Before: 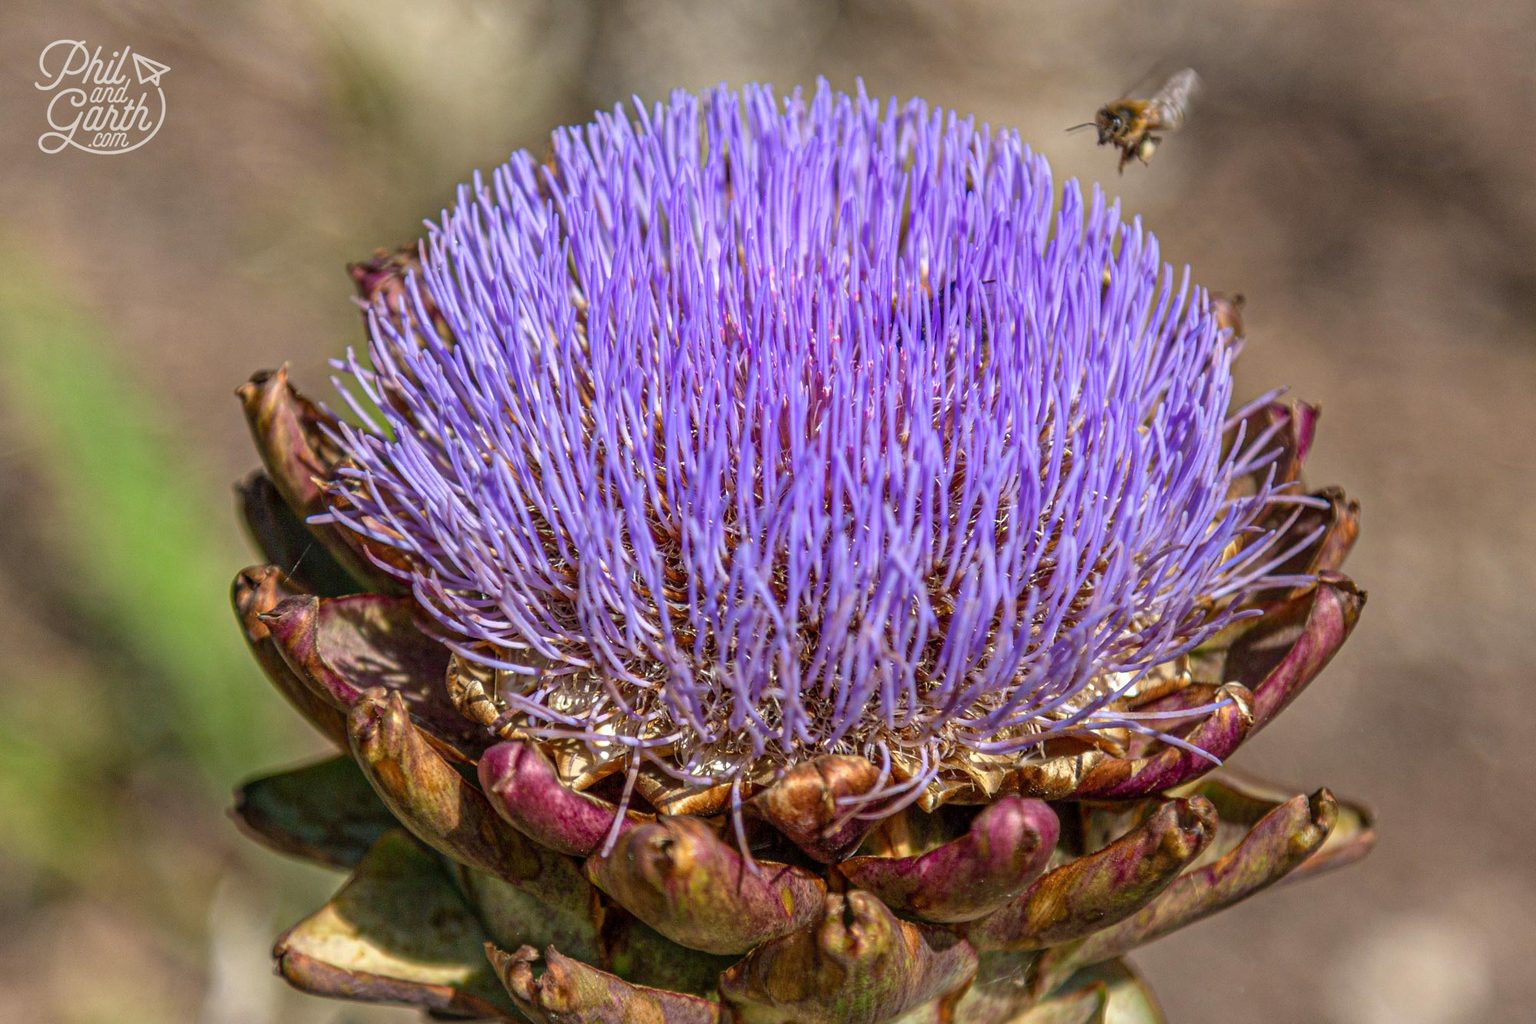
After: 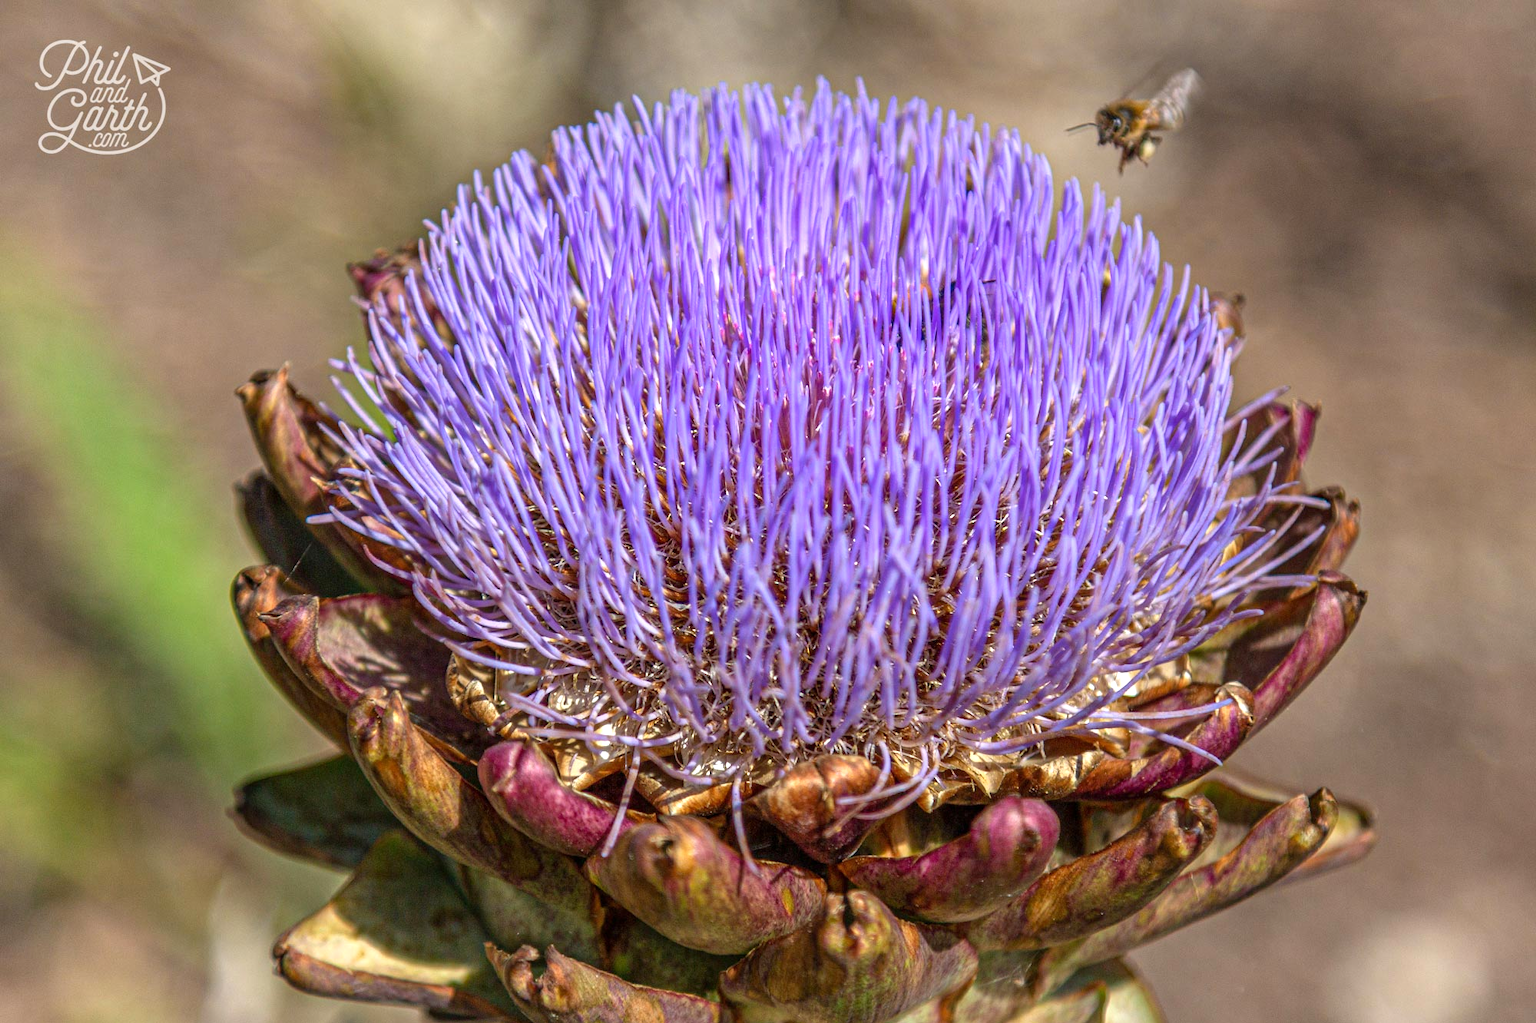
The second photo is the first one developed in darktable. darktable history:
exposure: exposure 0.24 EV, compensate highlight preservation false
